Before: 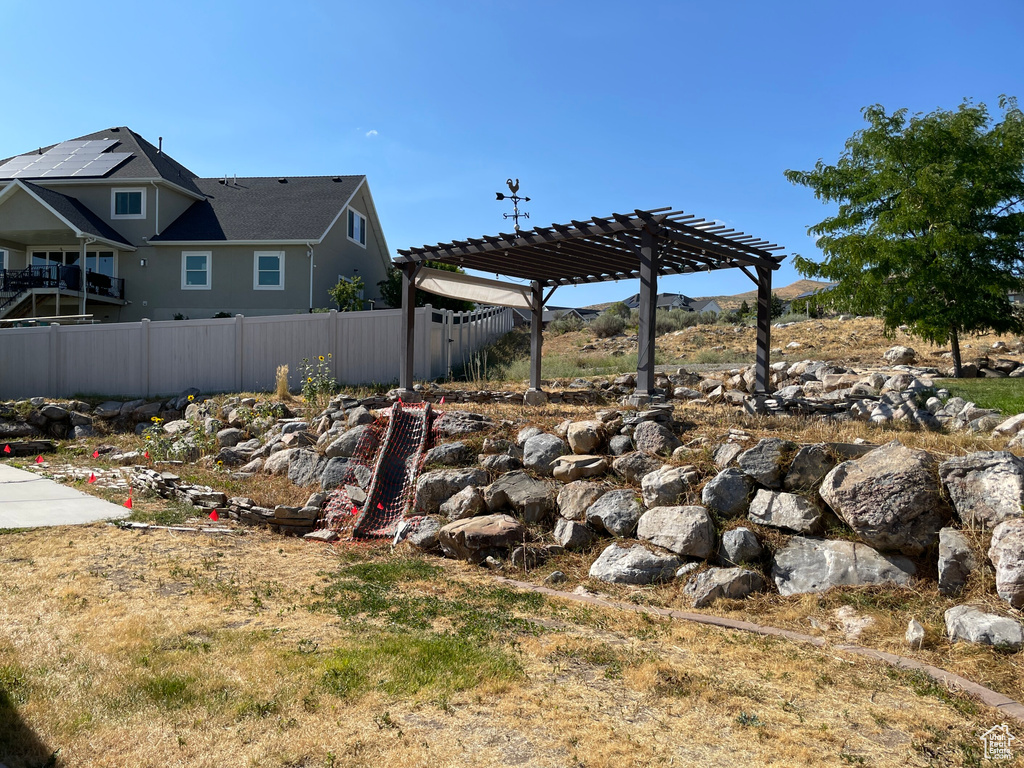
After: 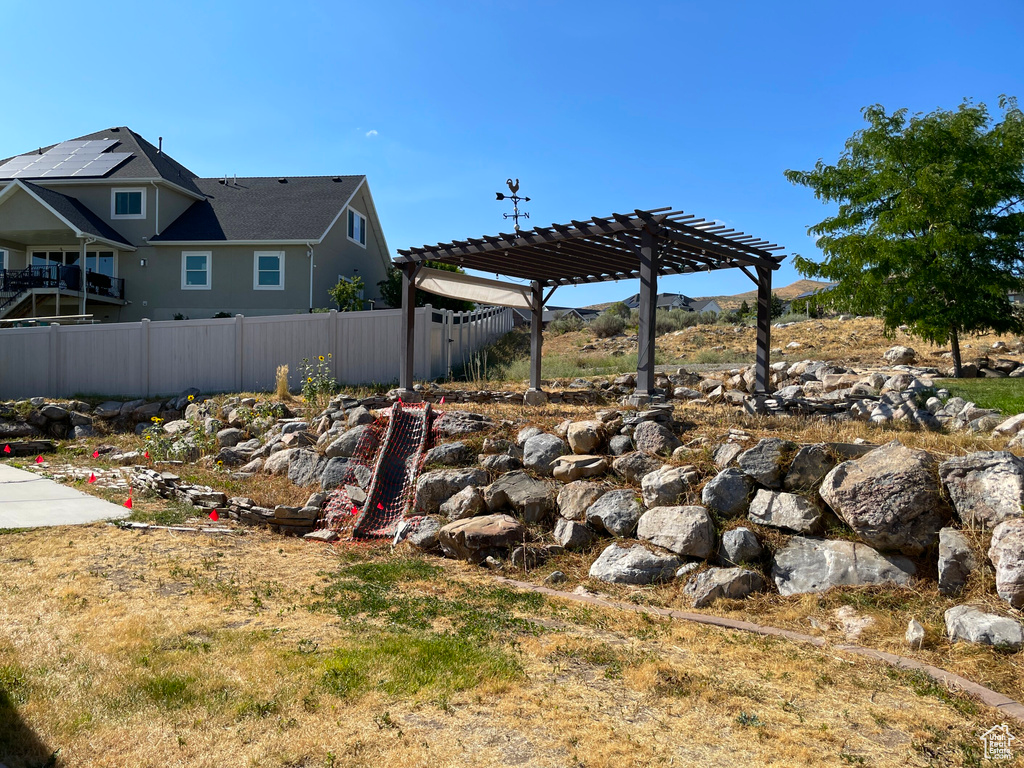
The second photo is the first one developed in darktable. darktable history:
contrast brightness saturation: contrast 0.04, saturation 0.154
